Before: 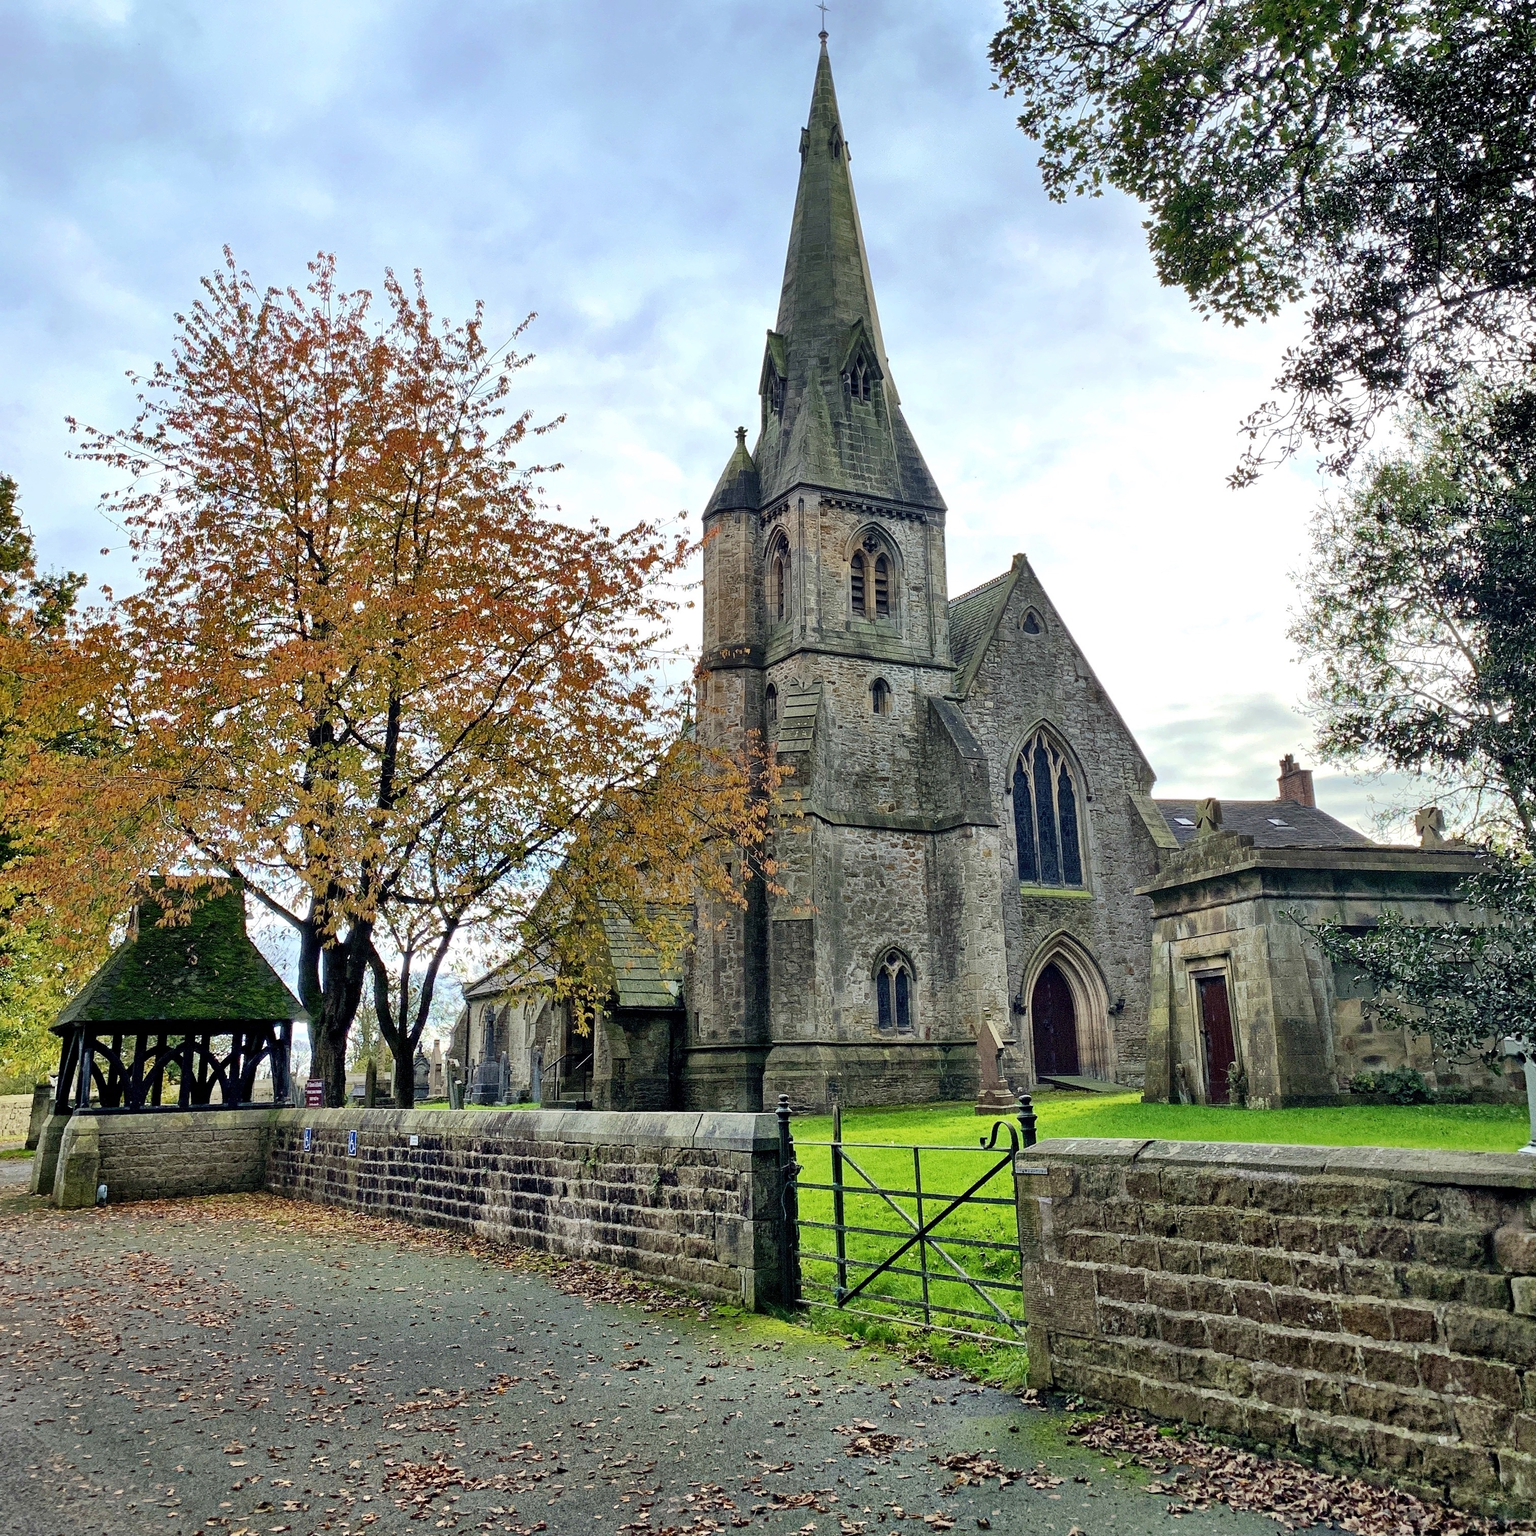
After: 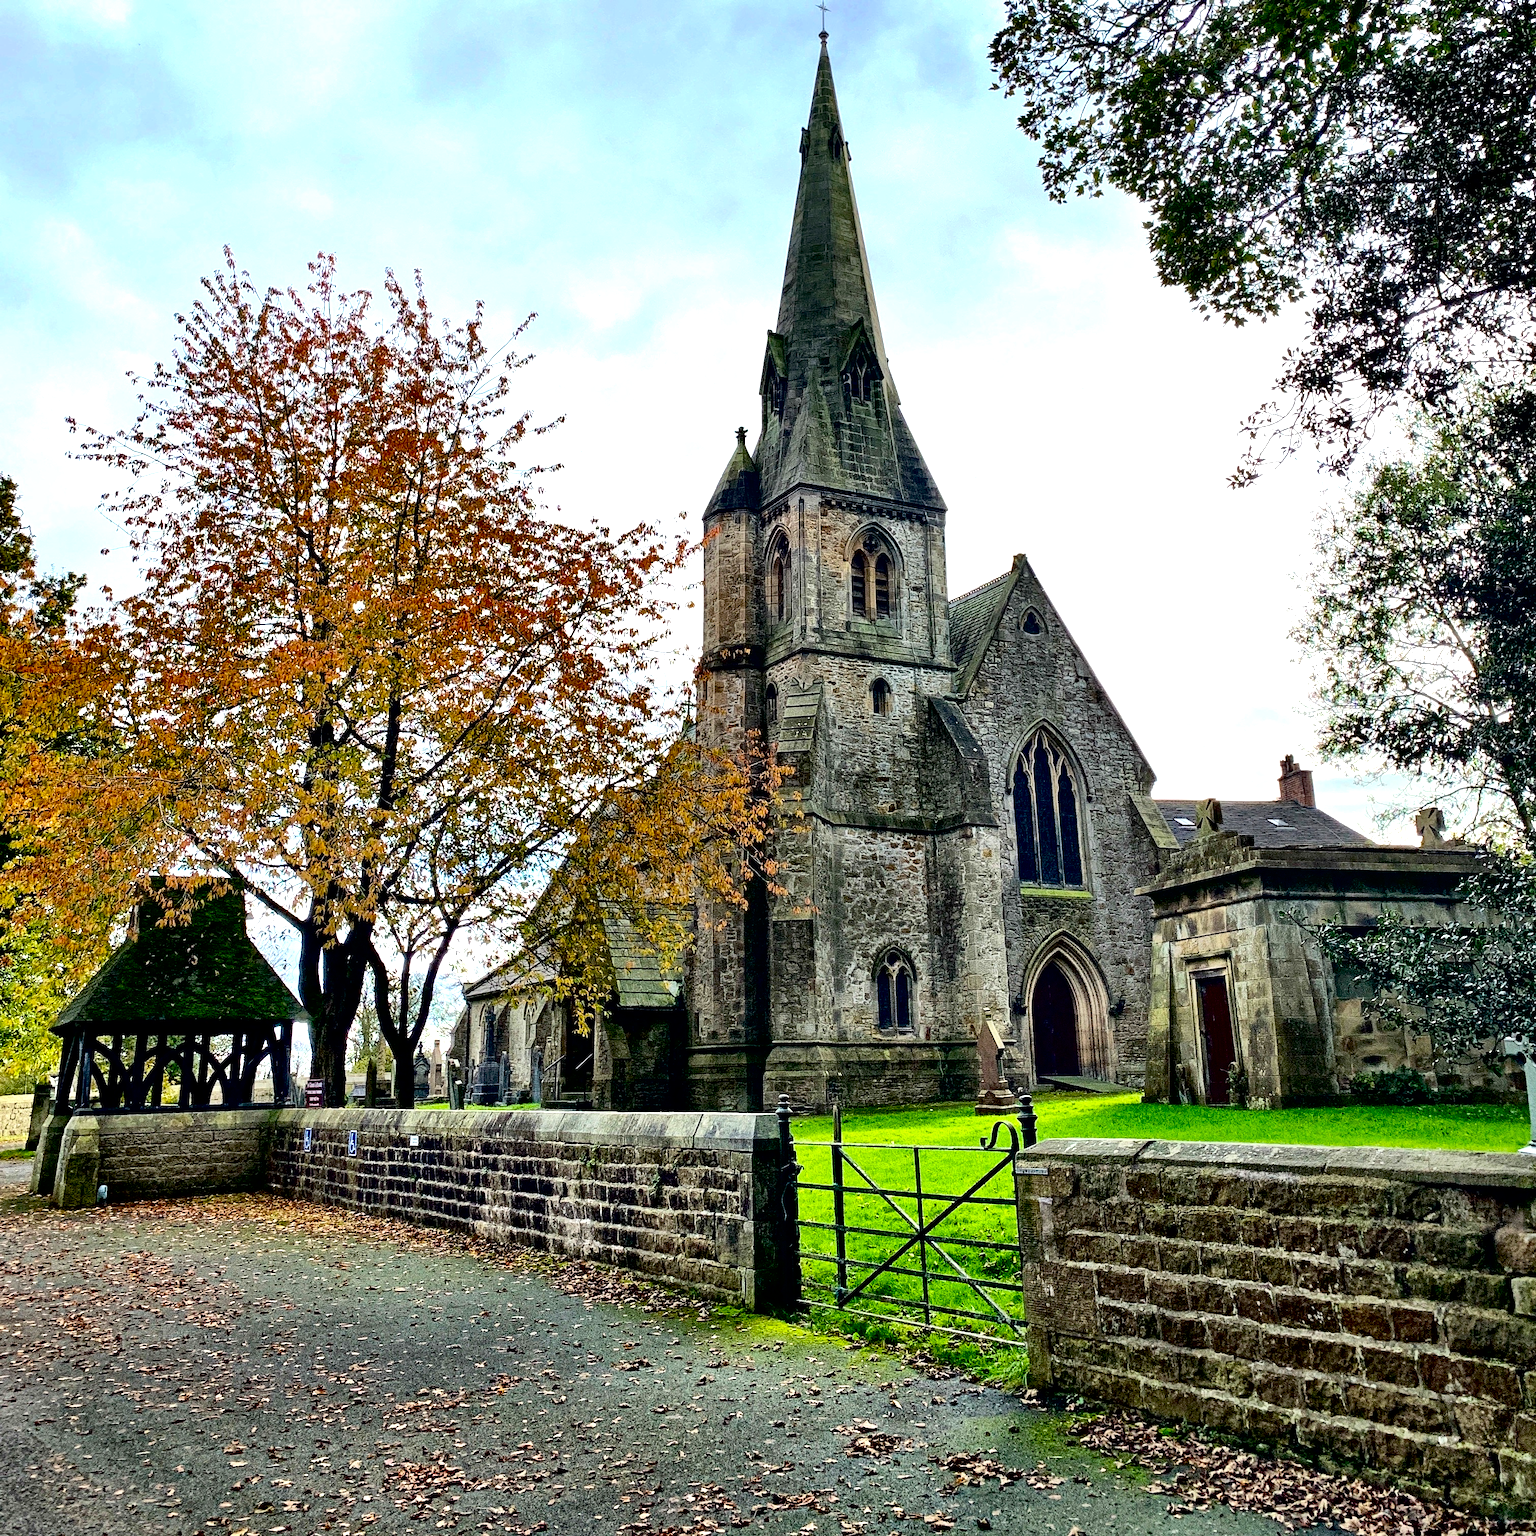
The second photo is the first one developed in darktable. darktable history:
local contrast: mode bilateral grid, contrast 20, coarseness 50, detail 120%, midtone range 0.2
tone equalizer: -8 EV -0.75 EV, -7 EV -0.7 EV, -6 EV -0.6 EV, -5 EV -0.4 EV, -3 EV 0.4 EV, -2 EV 0.6 EV, -1 EV 0.7 EV, +0 EV 0.75 EV, edges refinement/feathering 500, mask exposure compensation -1.57 EV, preserve details no
exposure: black level correction 0.029, exposure -0.073 EV, compensate highlight preservation false
